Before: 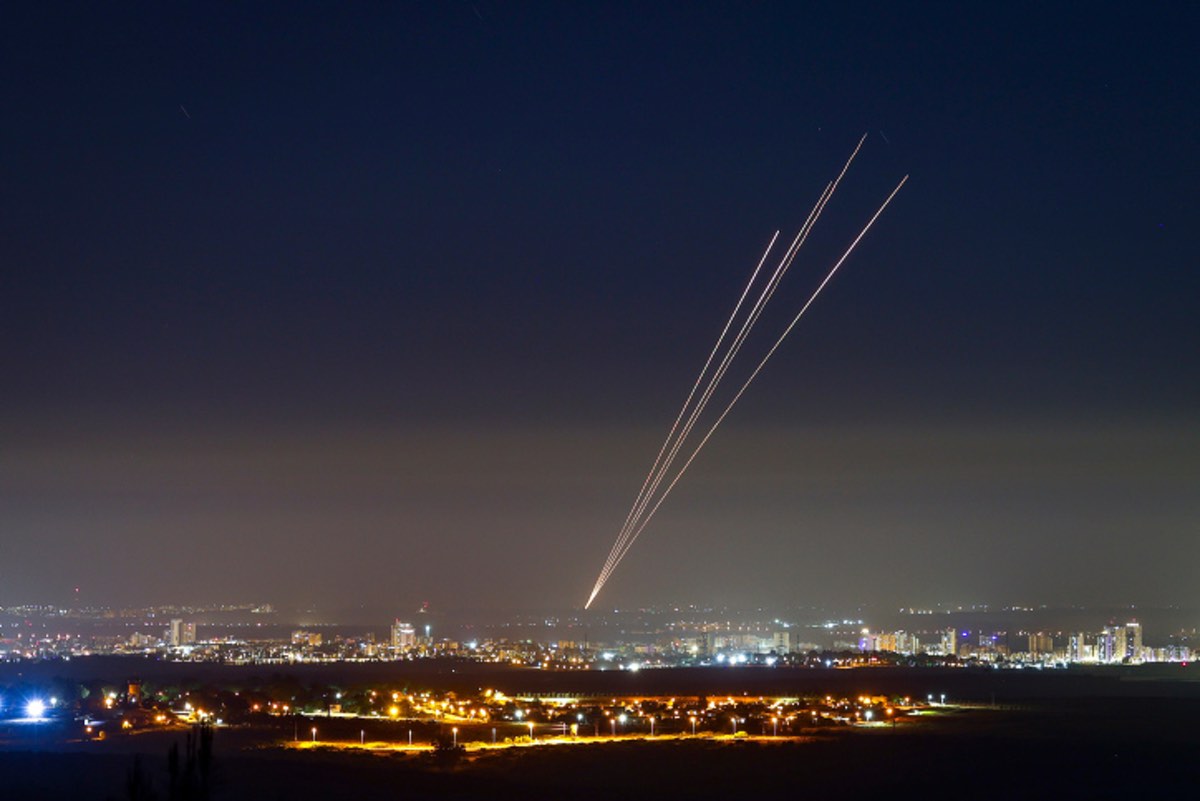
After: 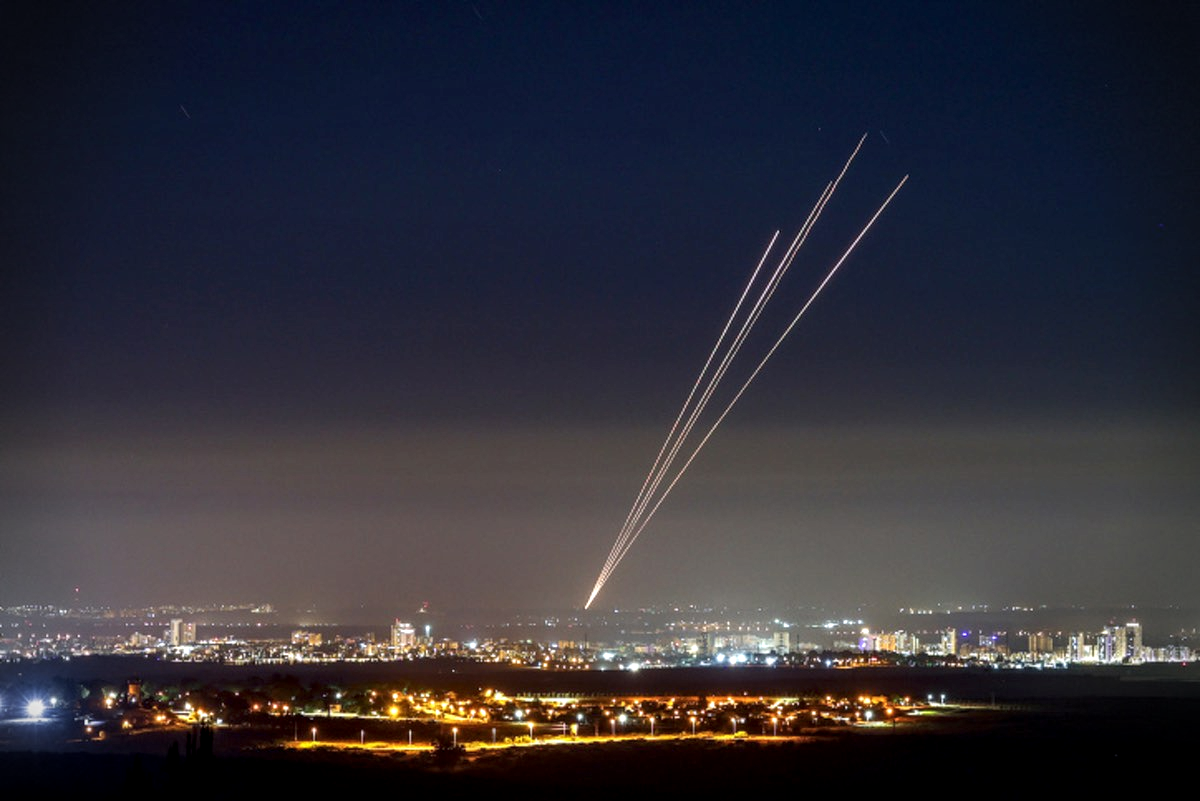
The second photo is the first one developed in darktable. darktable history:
vignetting: fall-off start 88.03%, fall-off radius 24.9%
local contrast: detail 150%
